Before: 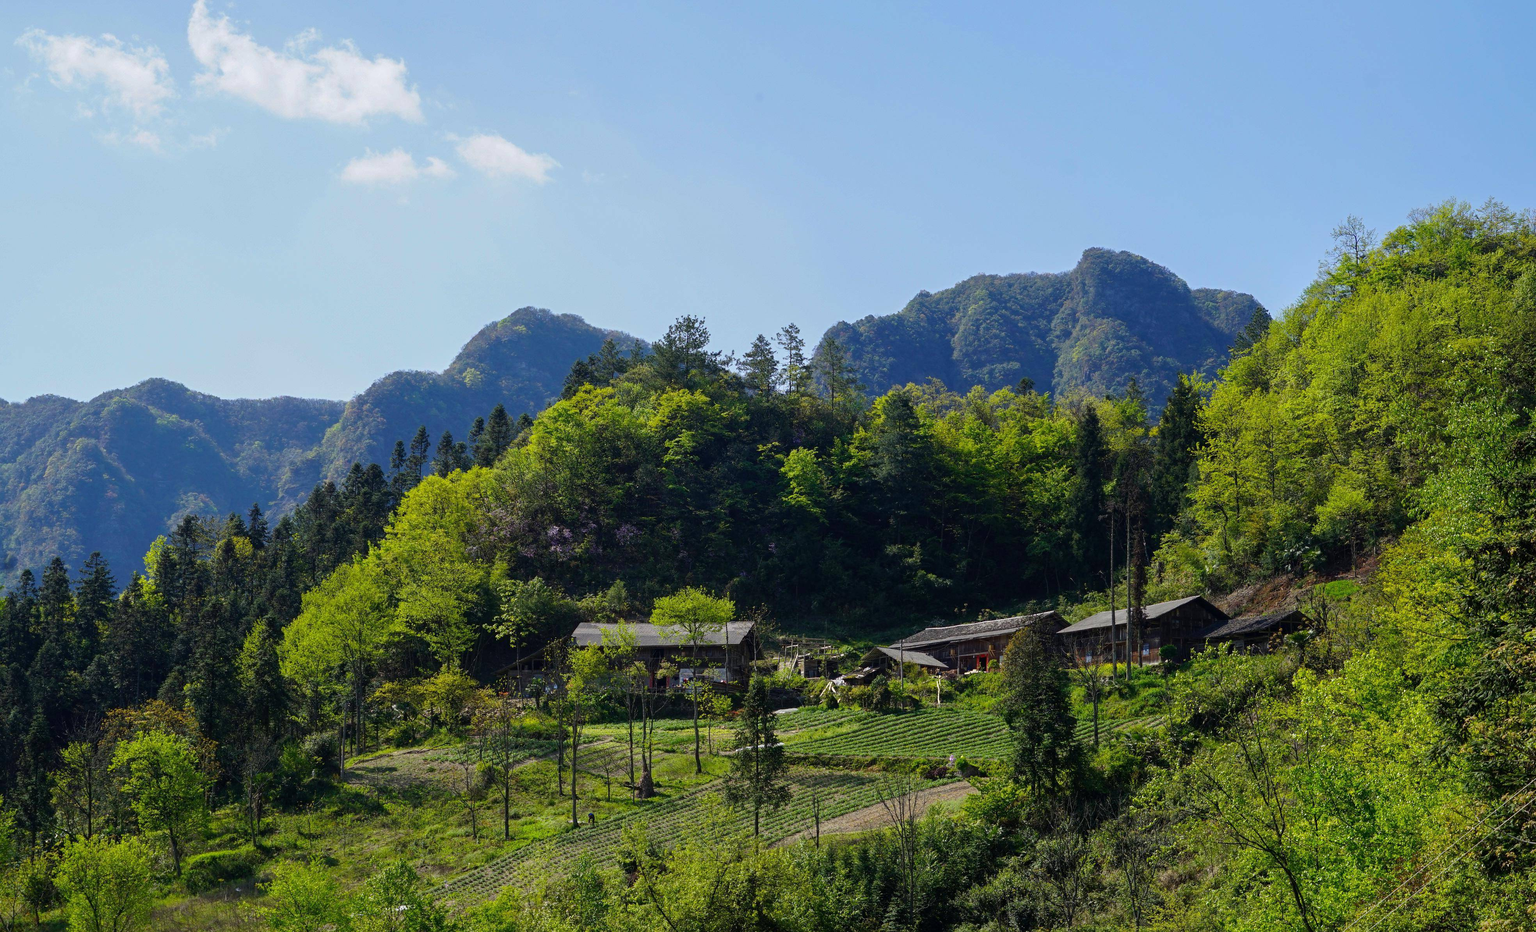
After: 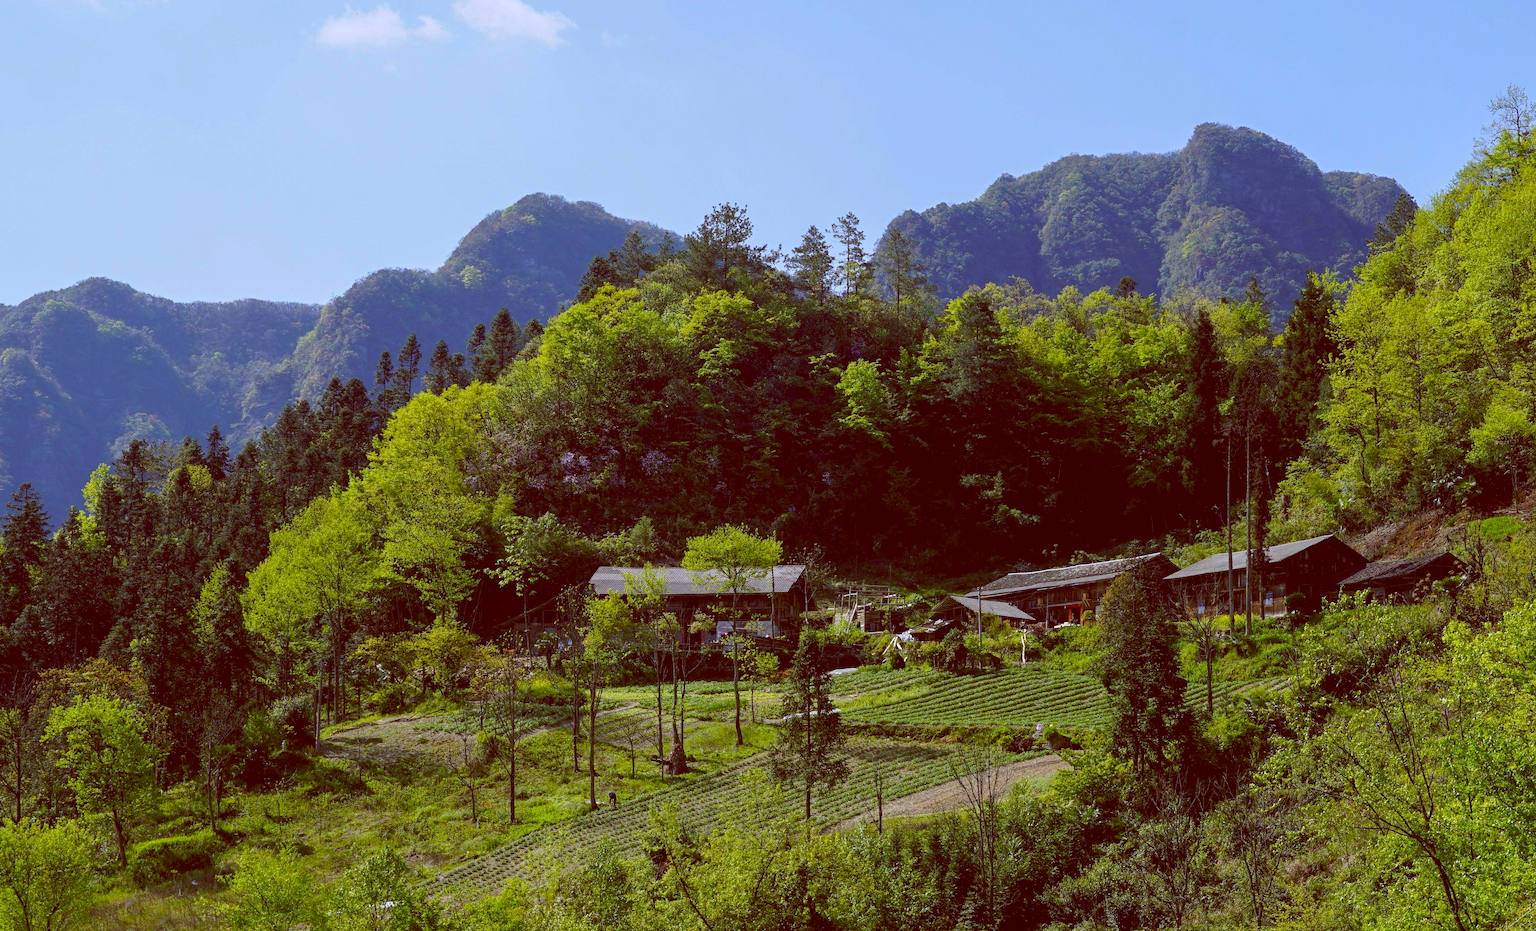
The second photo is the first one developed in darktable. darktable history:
crop and rotate: left 4.842%, top 15.51%, right 10.668%
color balance: lift [1, 1.011, 0.999, 0.989], gamma [1.109, 1.045, 1.039, 0.955], gain [0.917, 0.936, 0.952, 1.064], contrast 2.32%, contrast fulcrum 19%, output saturation 101%
color calibration: illuminant as shot in camera, x 0.358, y 0.373, temperature 4628.91 K
